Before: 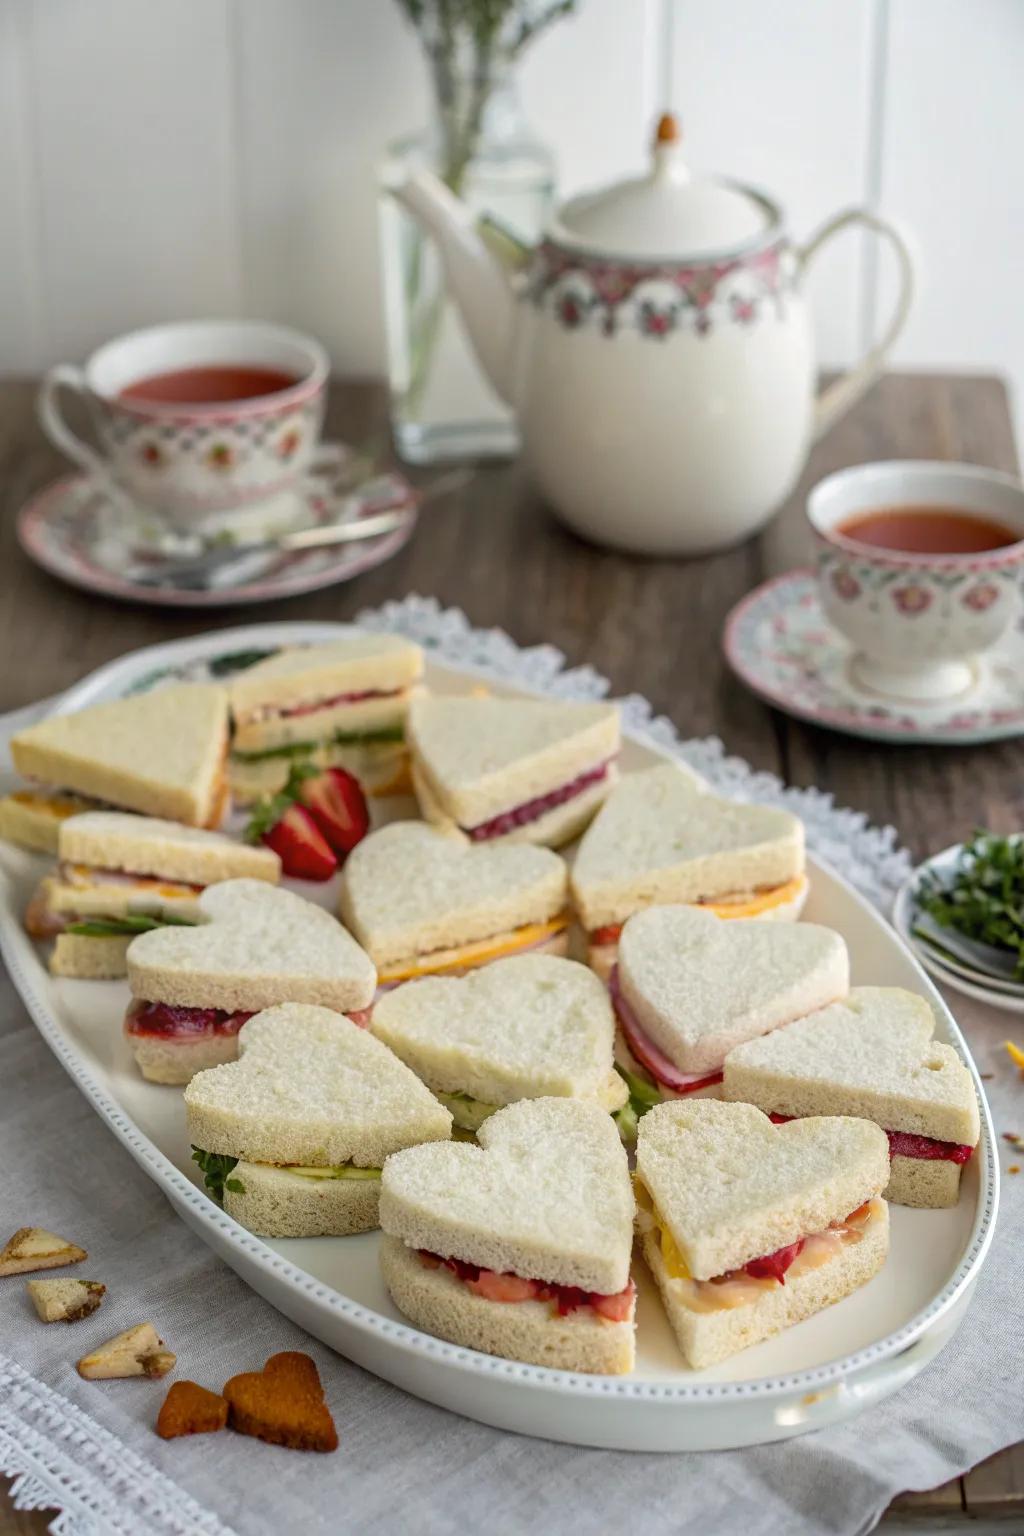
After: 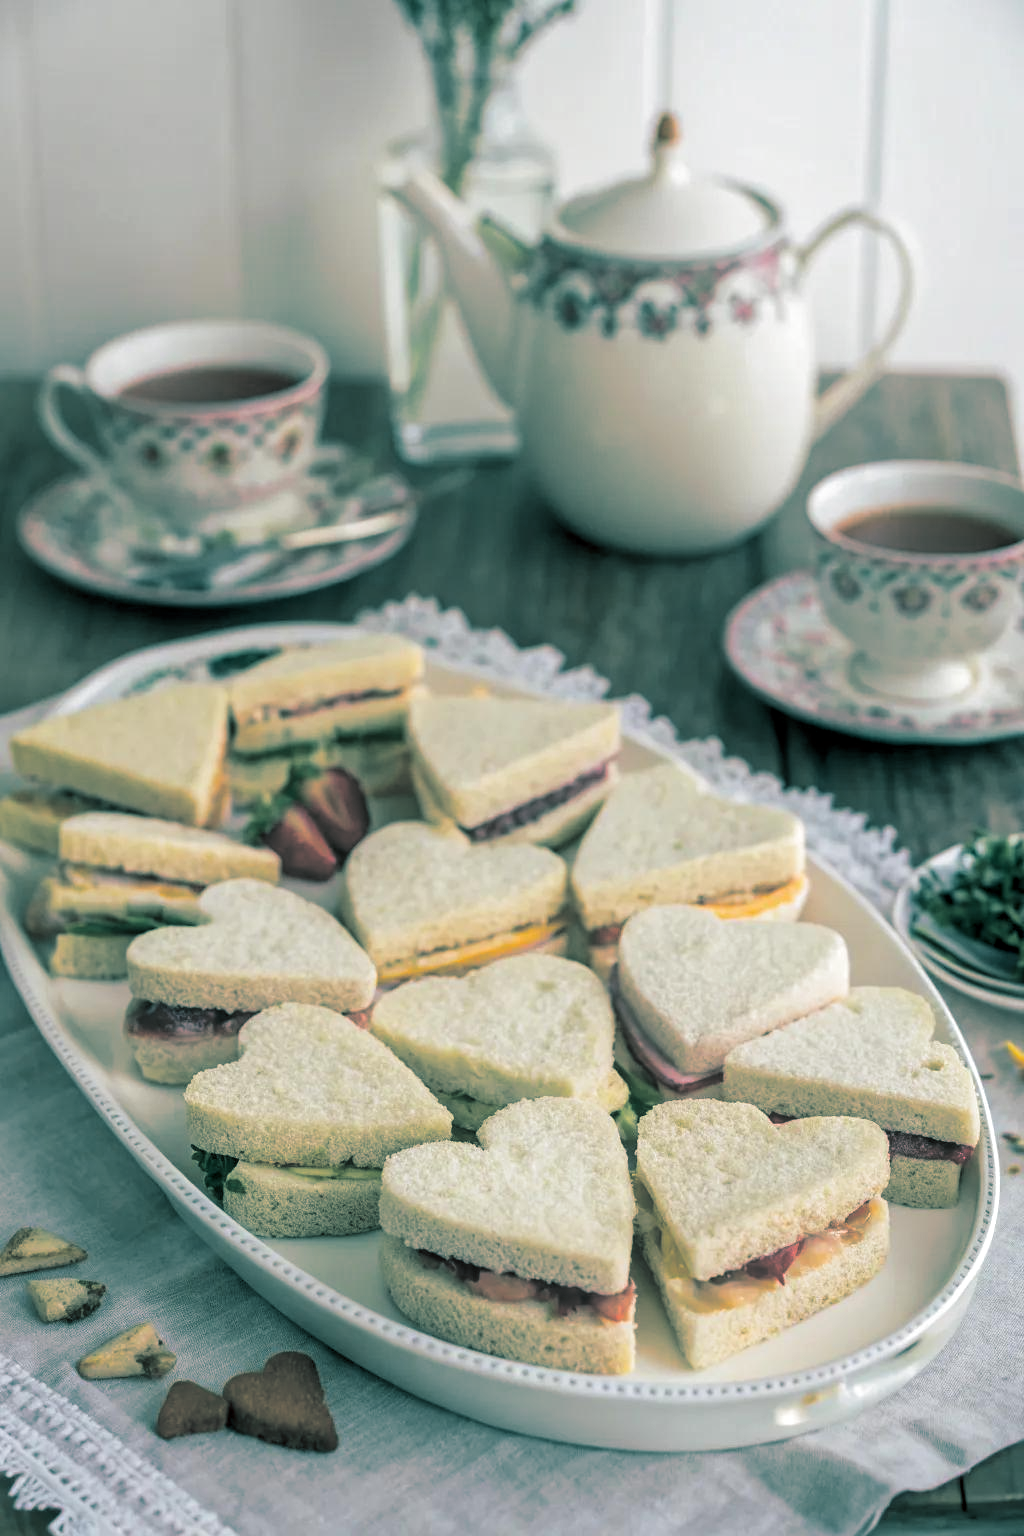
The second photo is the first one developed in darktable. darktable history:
split-toning: shadows › hue 183.6°, shadows › saturation 0.52, highlights › hue 0°, highlights › saturation 0
local contrast: highlights 100%, shadows 100%, detail 120%, midtone range 0.2
